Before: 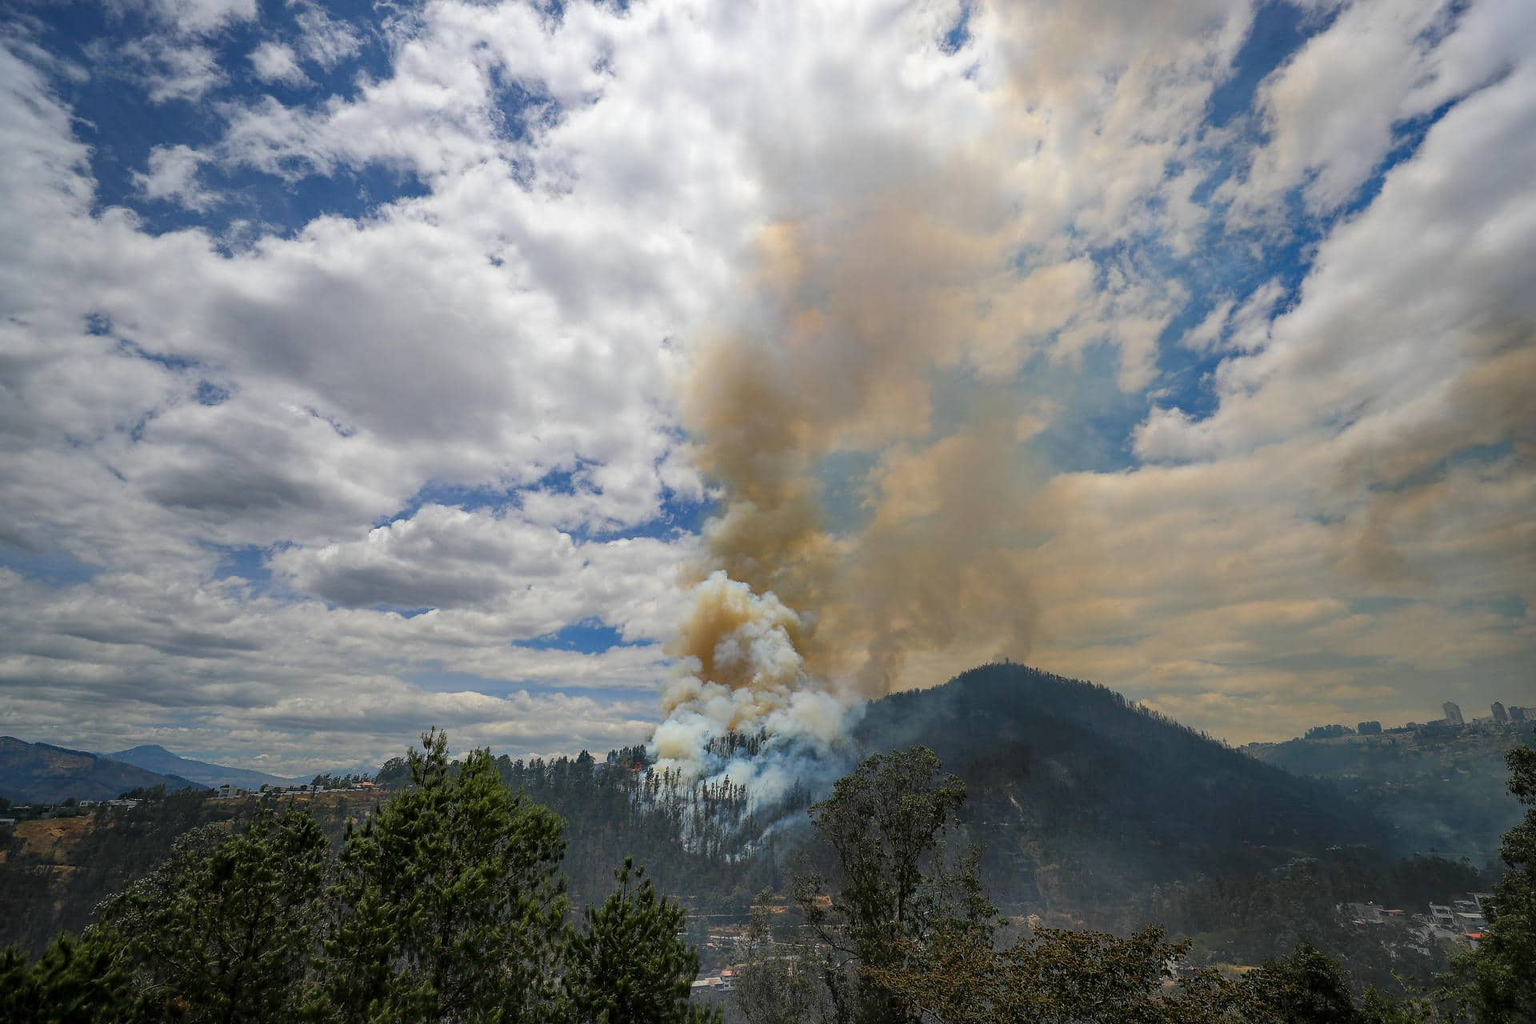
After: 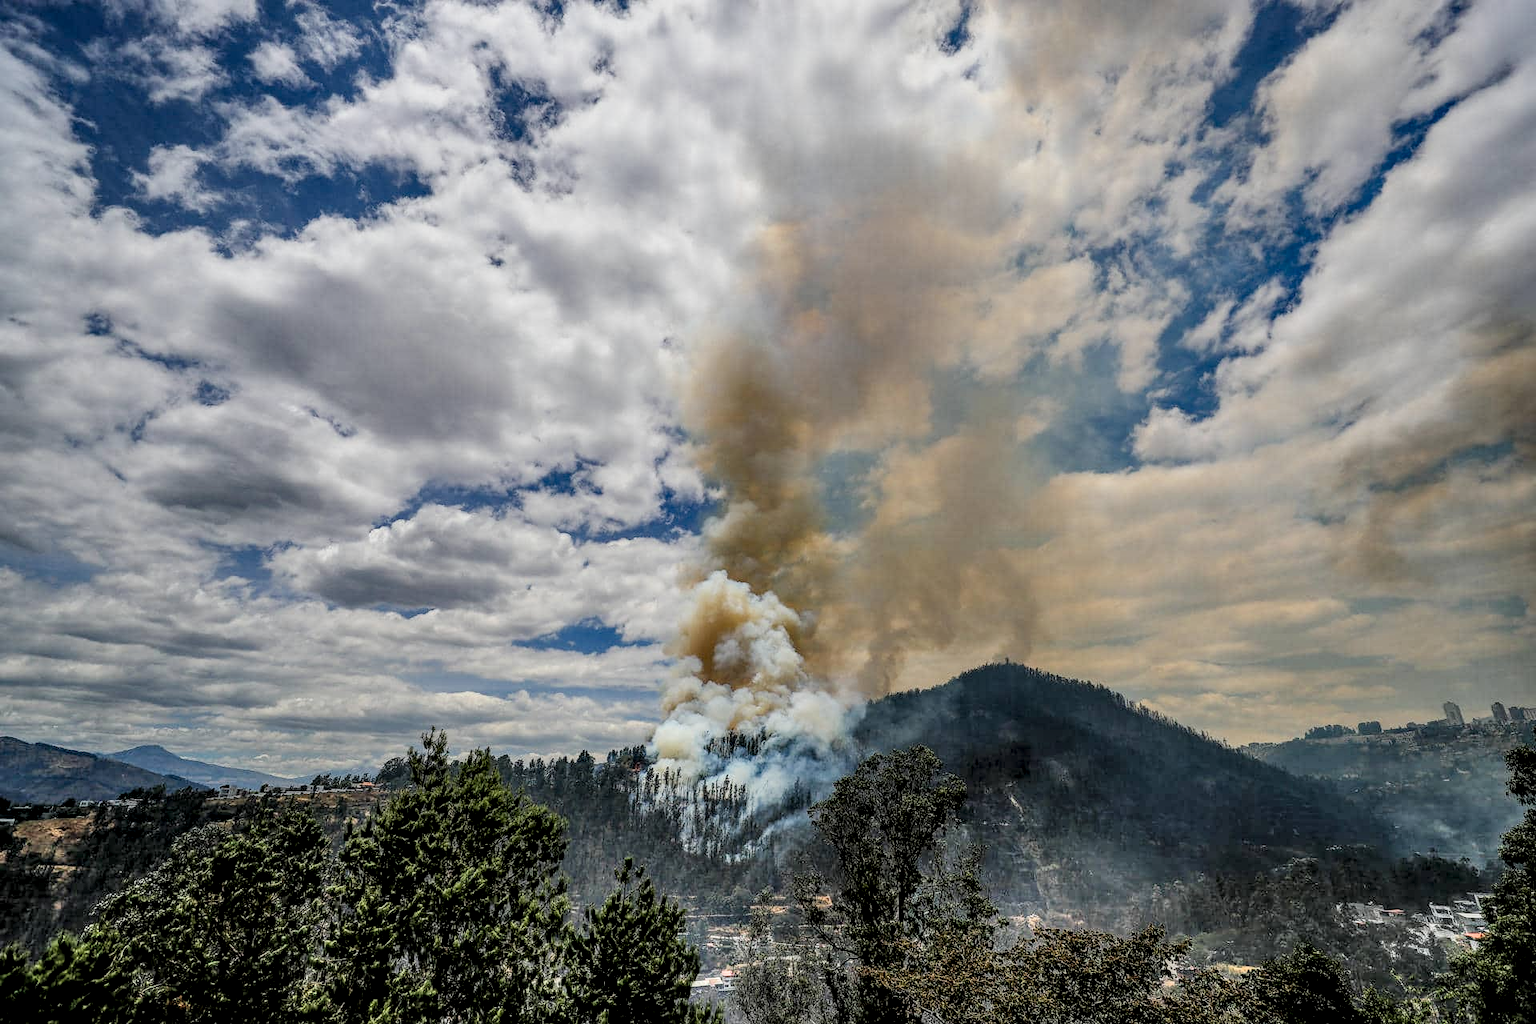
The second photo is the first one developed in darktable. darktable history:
local contrast: highlights 77%, shadows 56%, detail 175%, midtone range 0.425
filmic rgb: black relative exposure -7.65 EV, white relative exposure 4.56 EV, hardness 3.61
exposure: exposure 0.13 EV, compensate highlight preservation false
shadows and highlights: shadows 52.43, soften with gaussian
